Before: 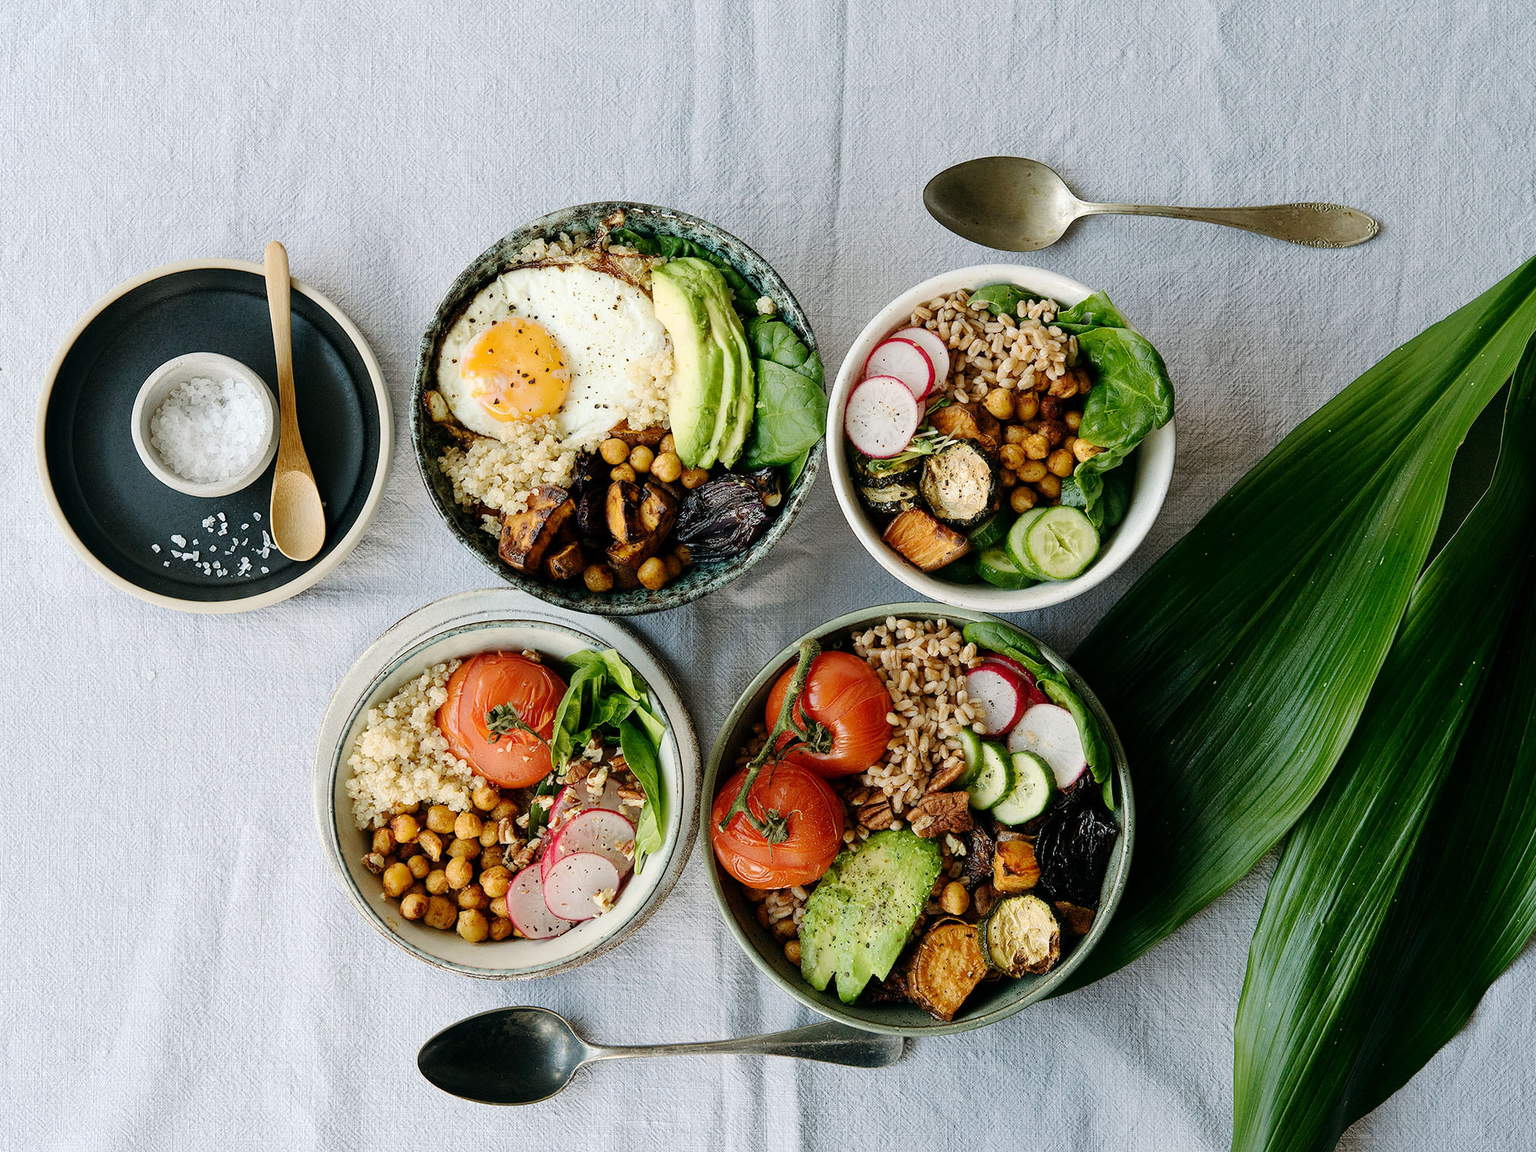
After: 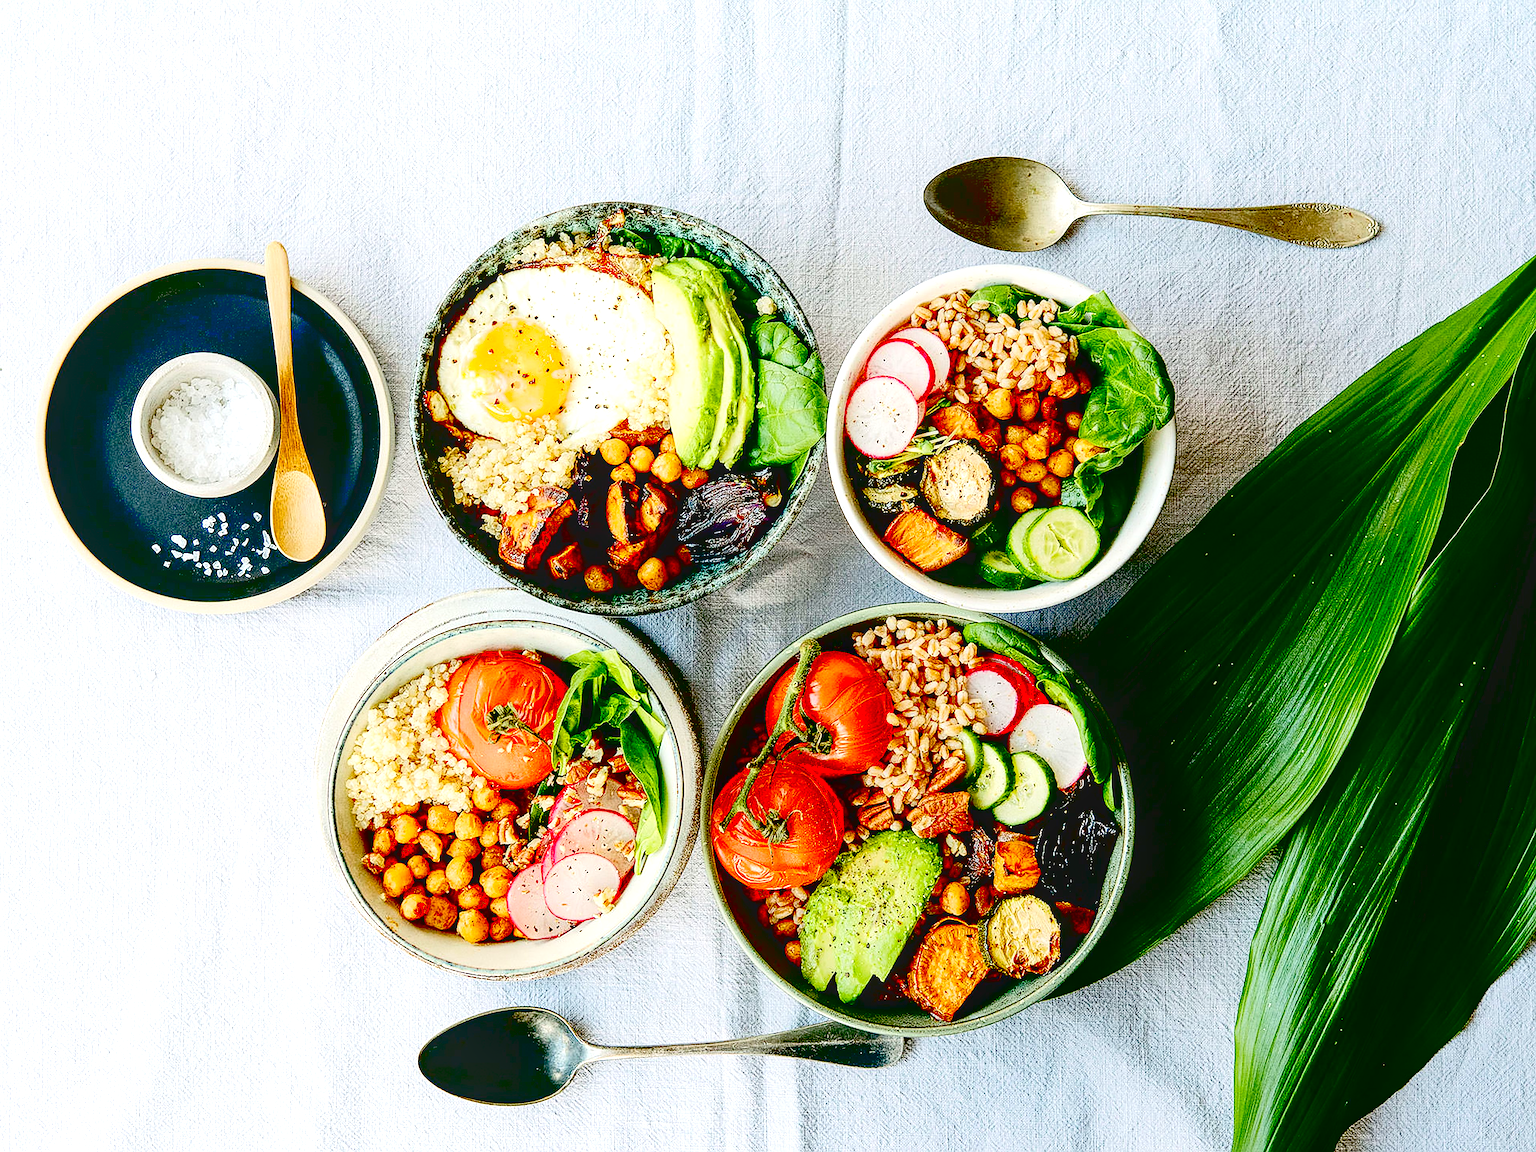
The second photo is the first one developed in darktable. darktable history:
tone curve: curves: ch0 [(0, 0.013) (0.104, 0.103) (0.258, 0.267) (0.448, 0.487) (0.709, 0.794) (0.886, 0.922) (0.994, 0.971)]; ch1 [(0, 0) (0.335, 0.298) (0.446, 0.413) (0.488, 0.484) (0.515, 0.508) (0.566, 0.593) (0.635, 0.661) (1, 1)]; ch2 [(0, 0) (0.314, 0.301) (0.437, 0.403) (0.502, 0.494) (0.528, 0.54) (0.557, 0.559) (0.612, 0.62) (0.715, 0.691) (1, 1)], color space Lab, linked channels, preserve colors none
contrast equalizer: y [[0.439, 0.44, 0.442, 0.457, 0.493, 0.498], [0.5 ×6], [0.5 ×6], [0 ×6], [0 ×6]]
local contrast: on, module defaults
sharpen: on, module defaults
exposure: black level correction 0.036, exposure 0.909 EV, compensate highlight preservation false
